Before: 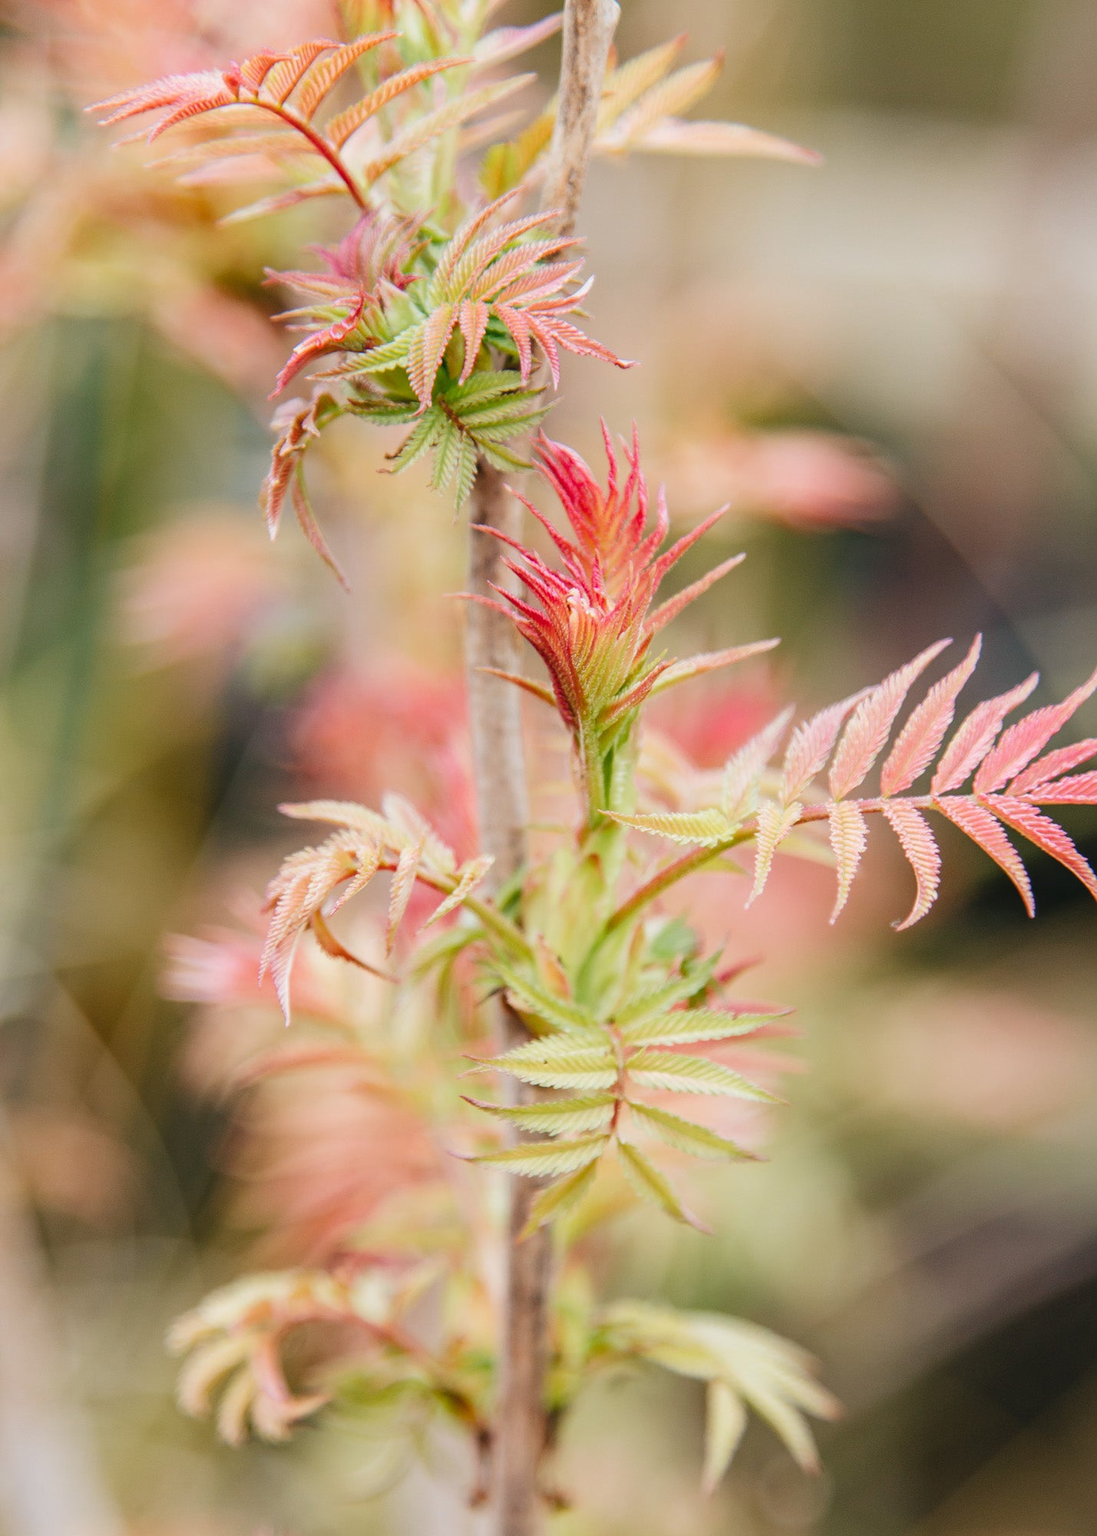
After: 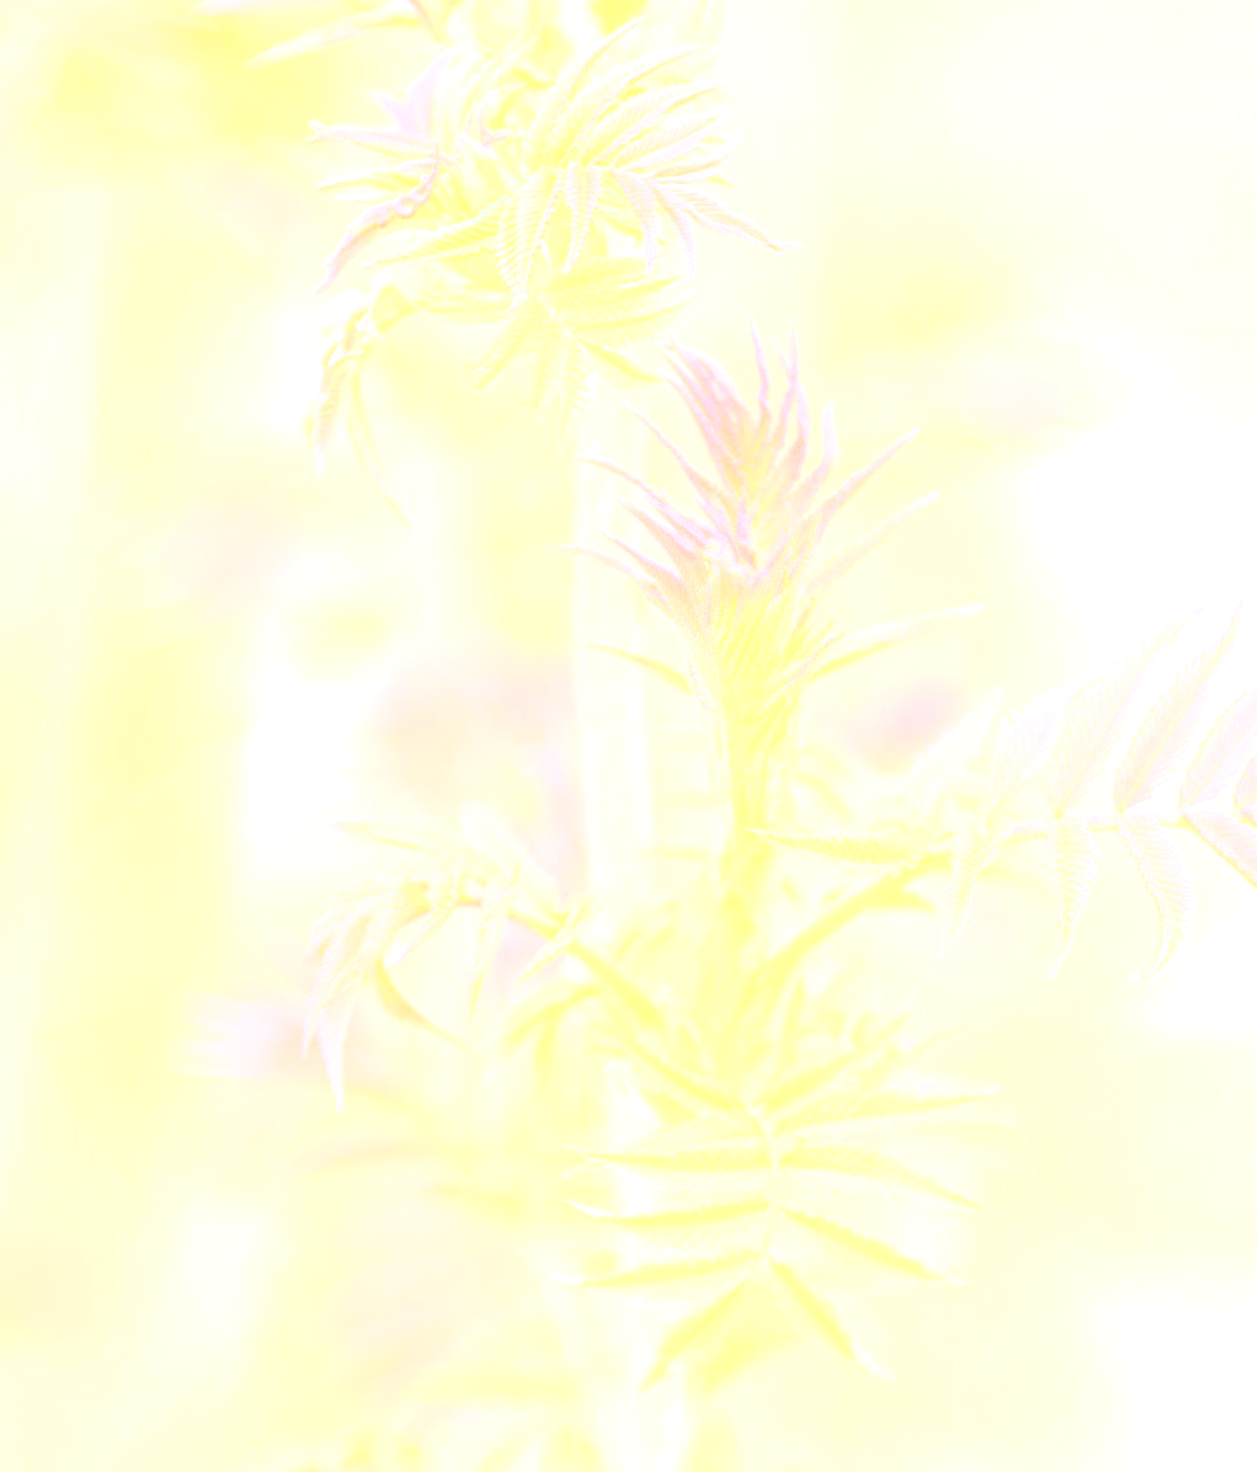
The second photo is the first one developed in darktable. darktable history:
sharpen: on, module defaults
bloom: size 85%, threshold 5%, strength 85%
crop and rotate: left 2.425%, top 11.305%, right 9.6%, bottom 15.08%
local contrast: on, module defaults
